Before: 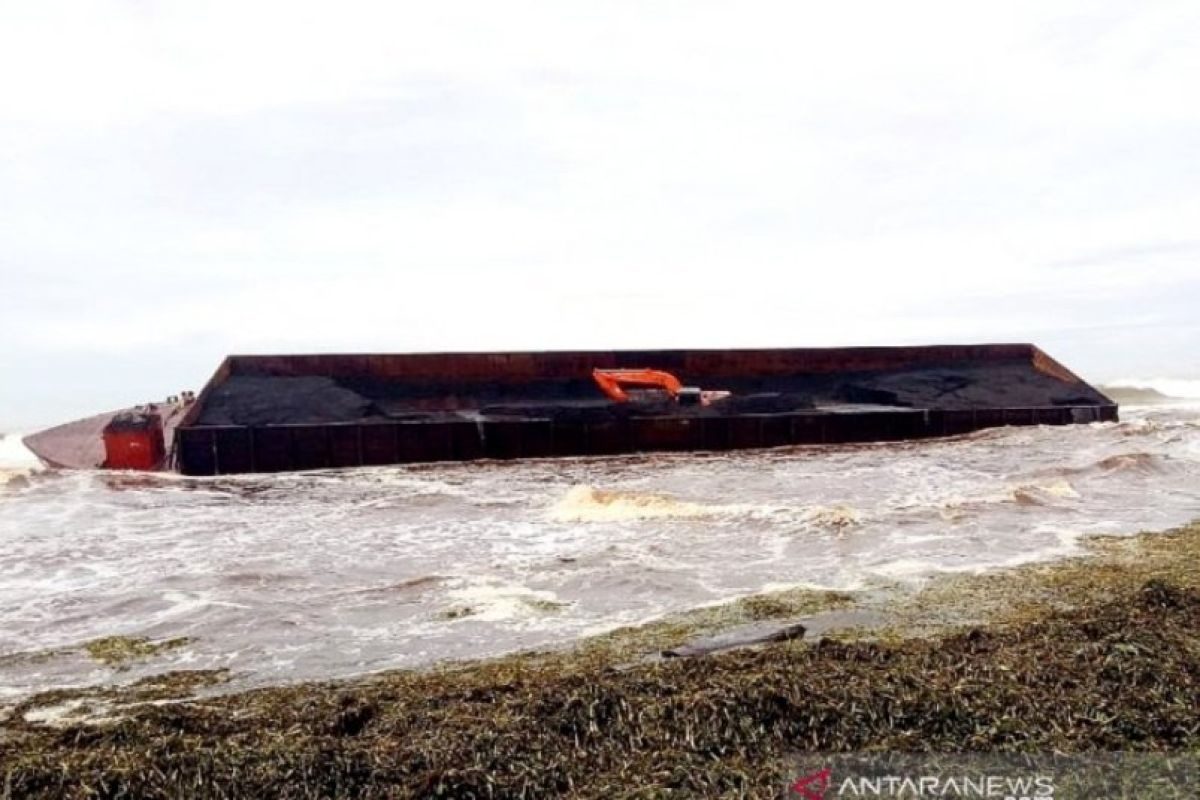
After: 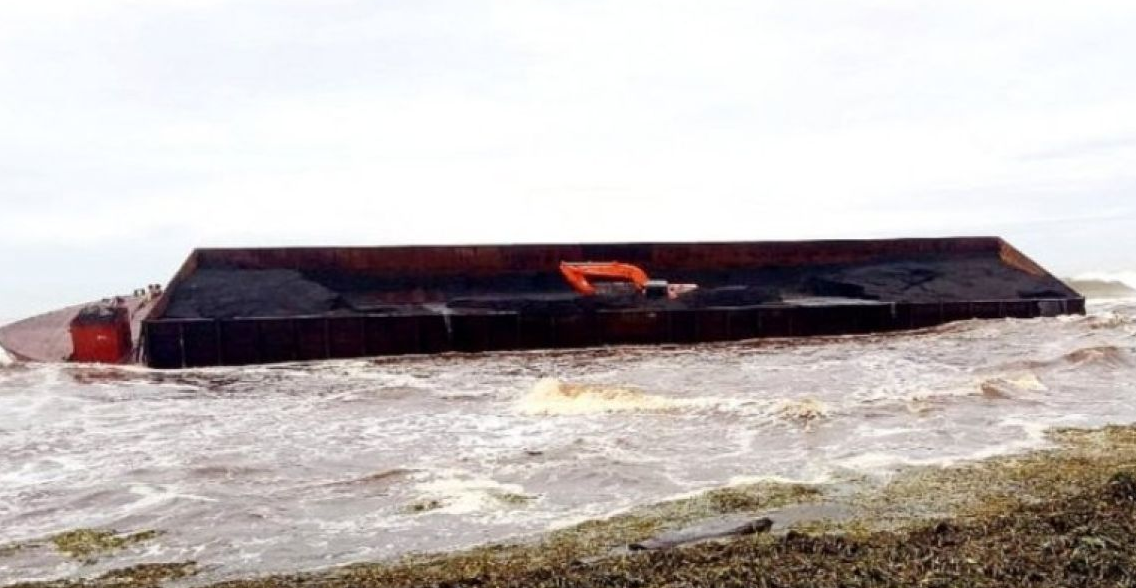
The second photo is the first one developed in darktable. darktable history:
crop and rotate: left 2.794%, top 13.571%, right 2.526%, bottom 12.891%
